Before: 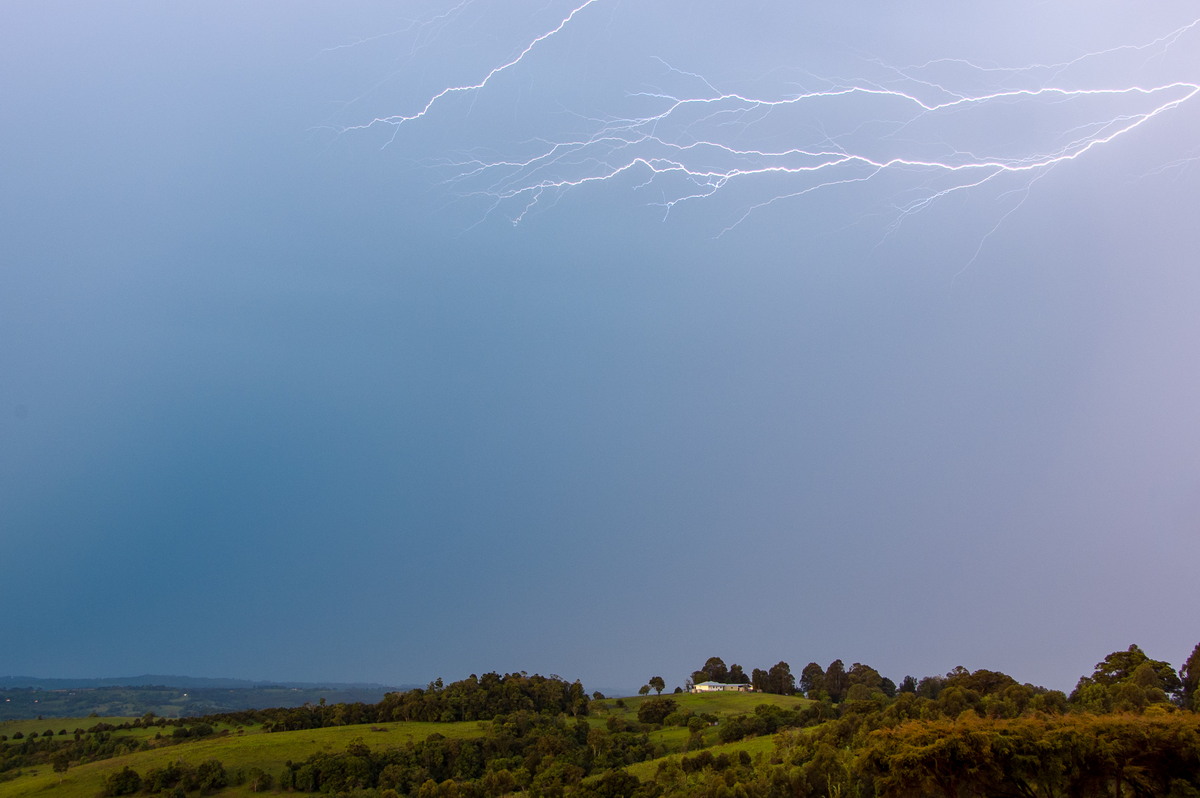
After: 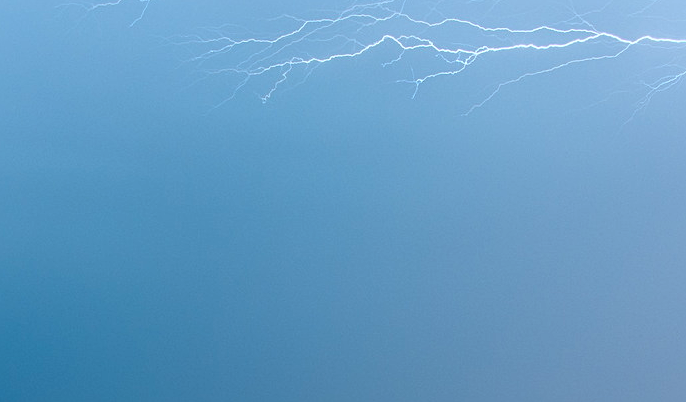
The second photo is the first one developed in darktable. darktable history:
sharpen: radius 2.167, amount 0.381, threshold 0
color correction: highlights a* -10.04, highlights b* -10.37
crop: left 20.932%, top 15.471%, right 21.848%, bottom 34.081%
